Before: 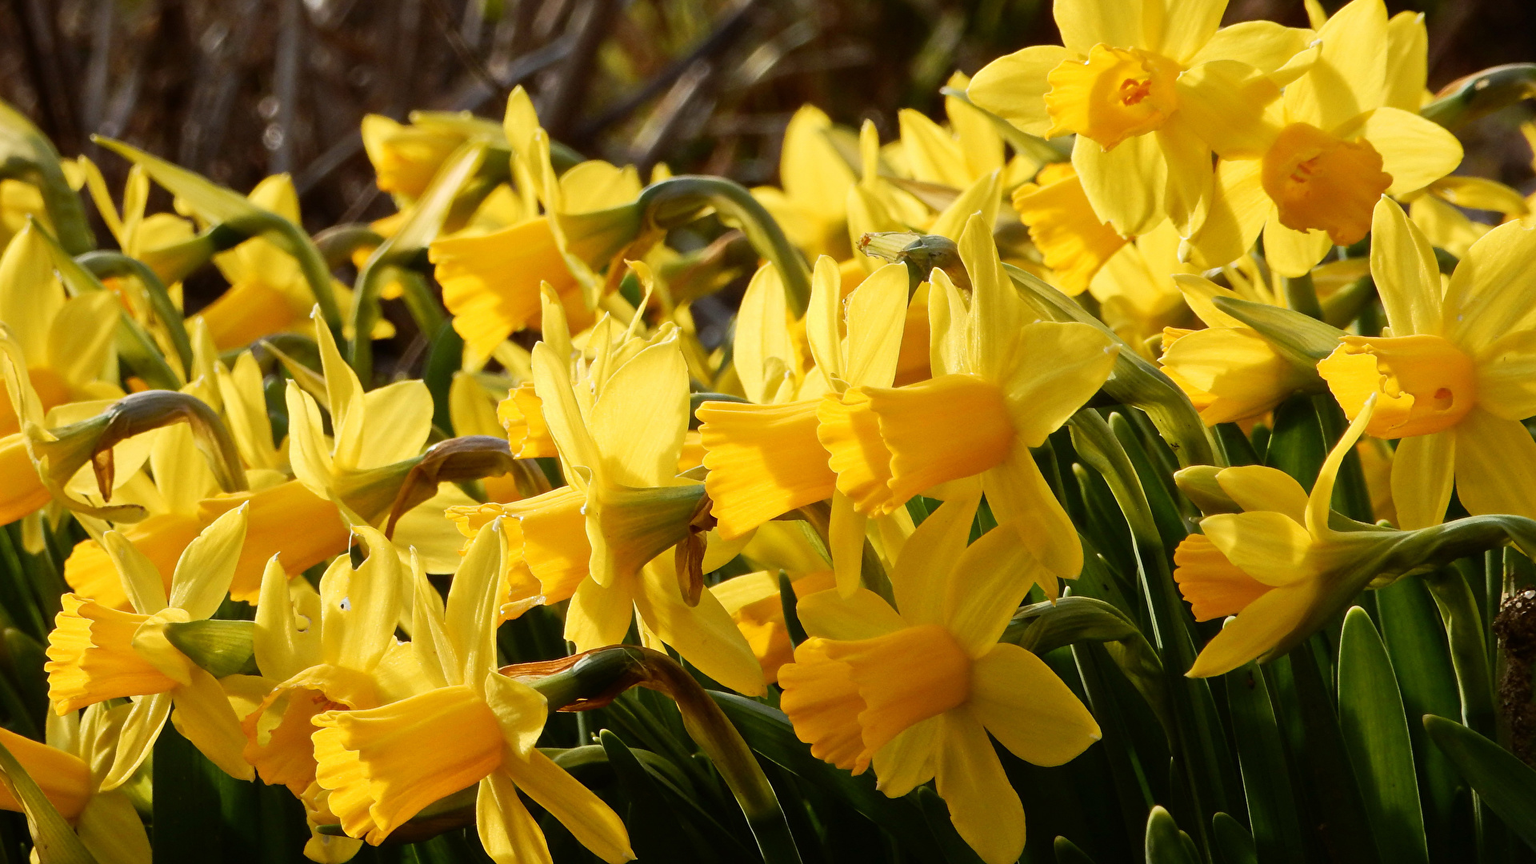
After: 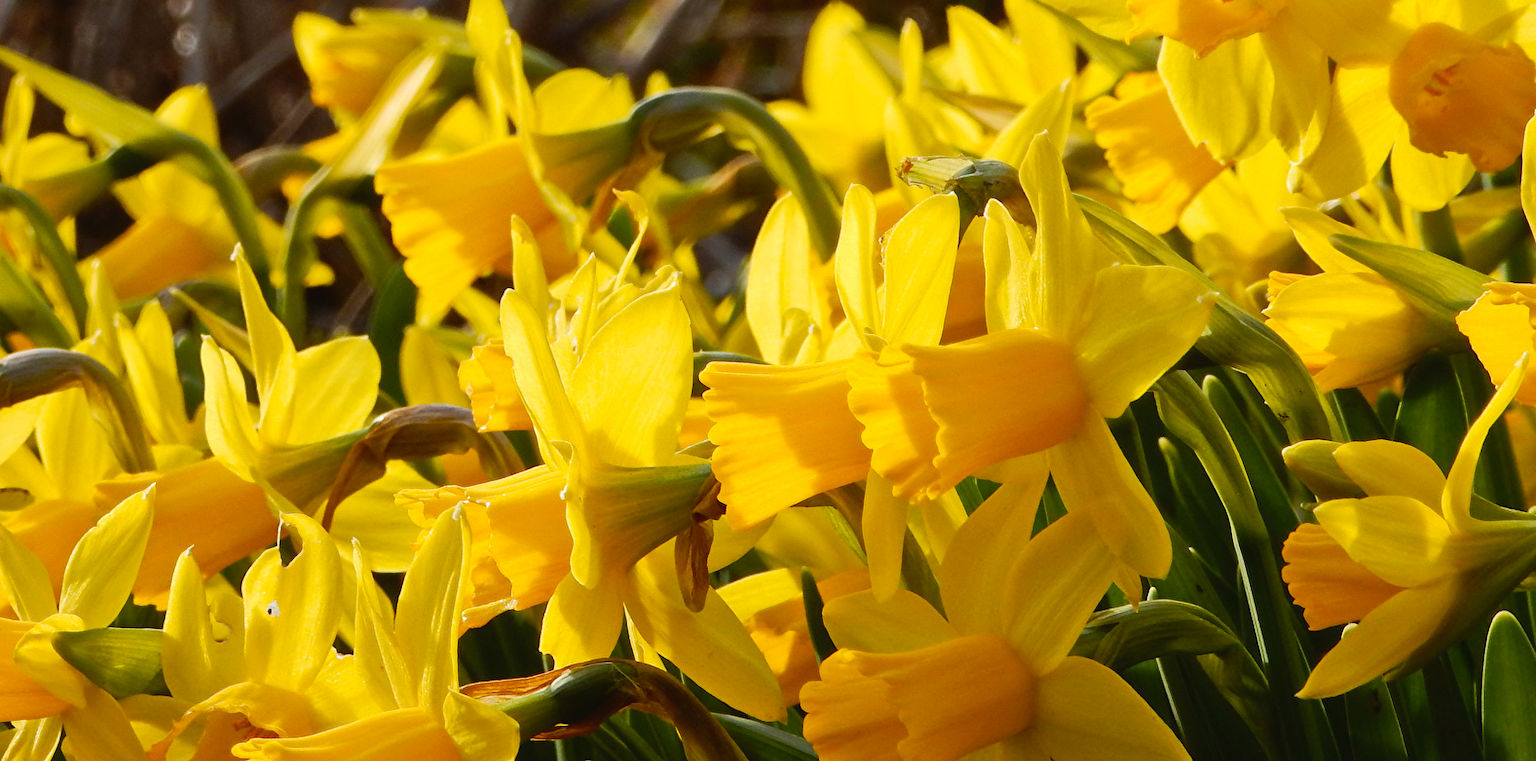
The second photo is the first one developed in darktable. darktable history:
crop: left 7.904%, top 12.099%, right 9.929%, bottom 15.424%
color balance rgb: global offset › luminance 0.217%, perceptual saturation grading › global saturation 19.567%
